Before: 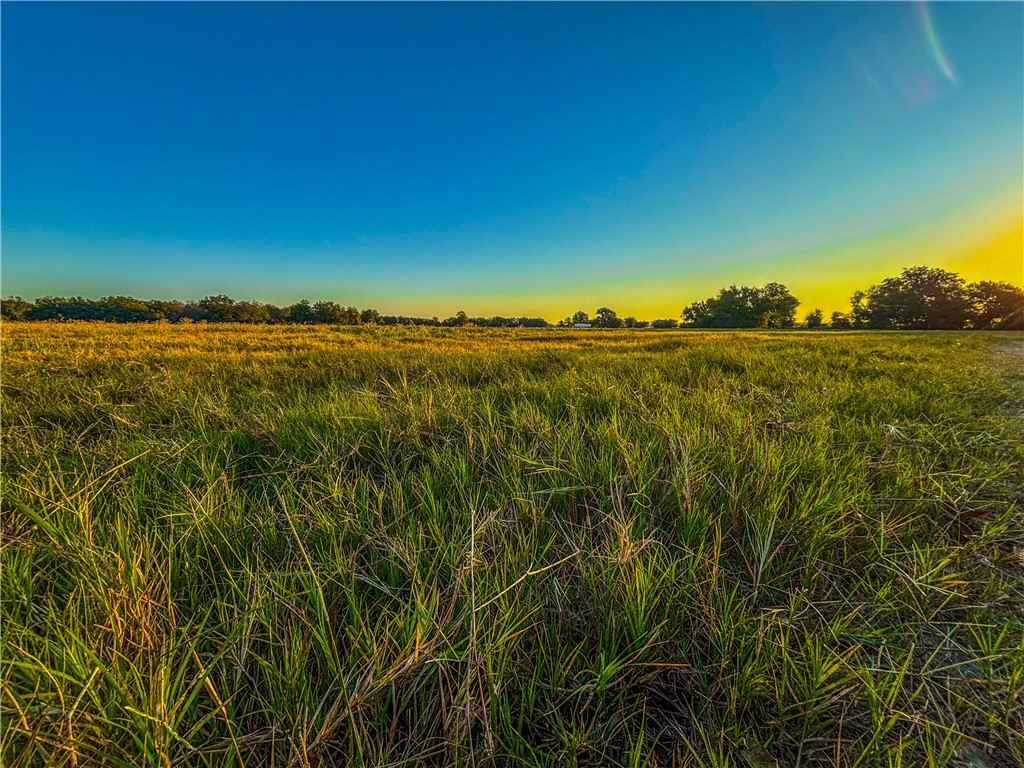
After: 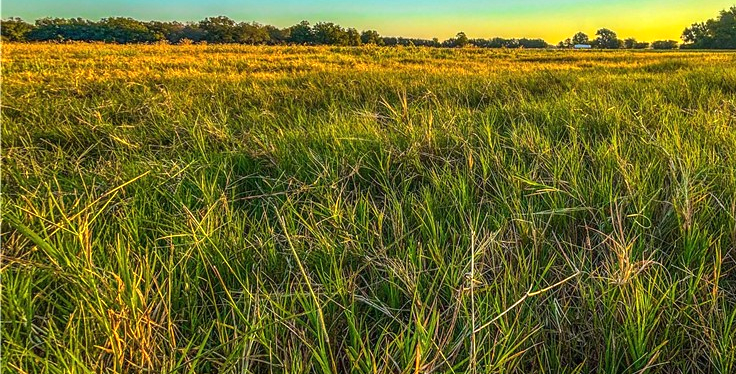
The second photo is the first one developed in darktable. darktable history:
crop: top 36.366%, right 28.037%, bottom 14.881%
tone equalizer: edges refinement/feathering 500, mask exposure compensation -1.57 EV, preserve details no
exposure: black level correction 0, exposure 0.703 EV, compensate exposure bias true, compensate highlight preservation false
